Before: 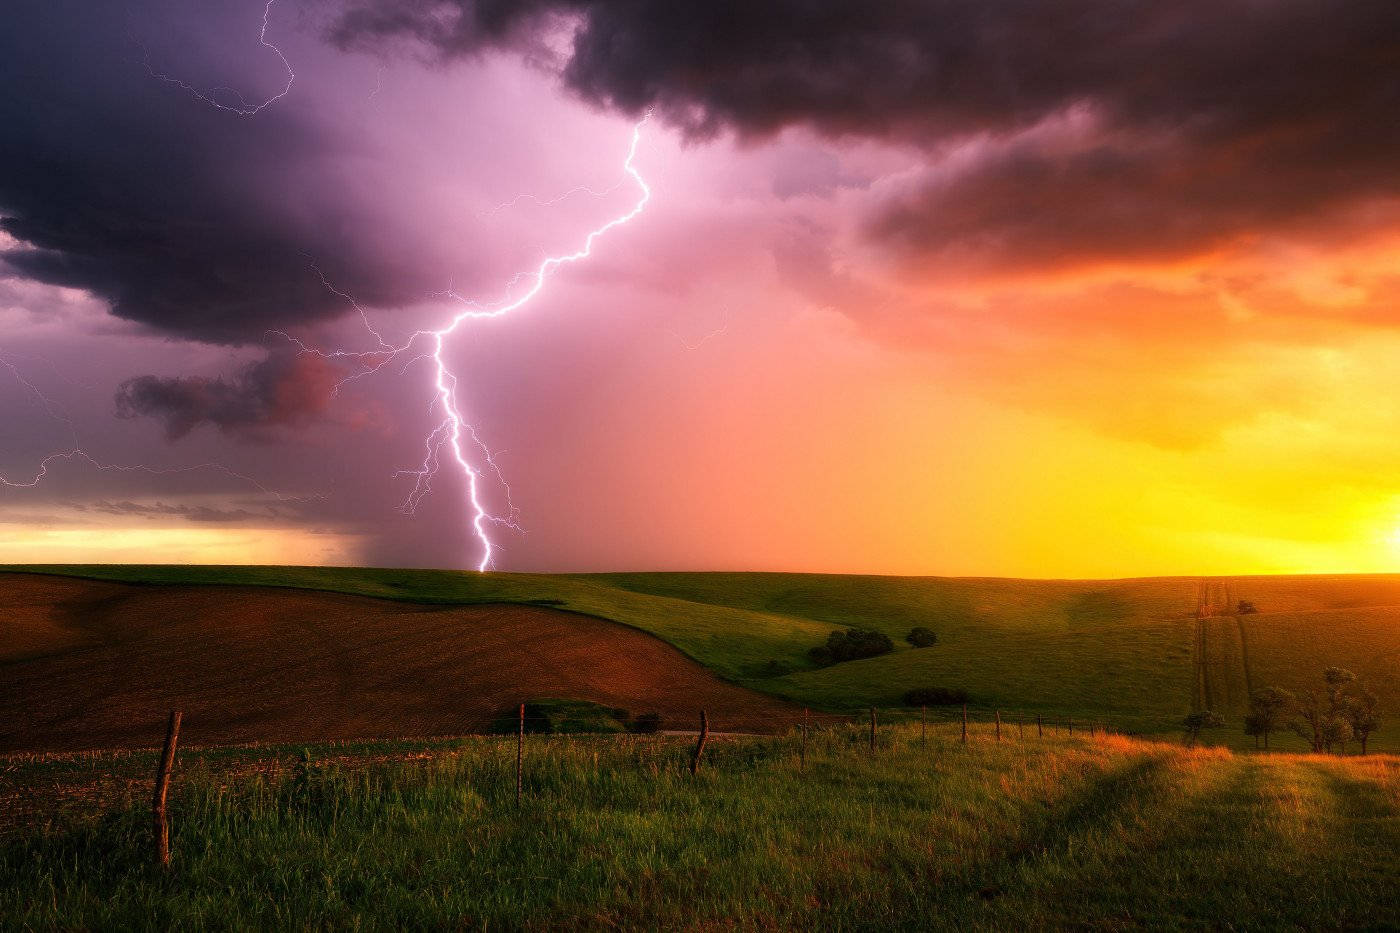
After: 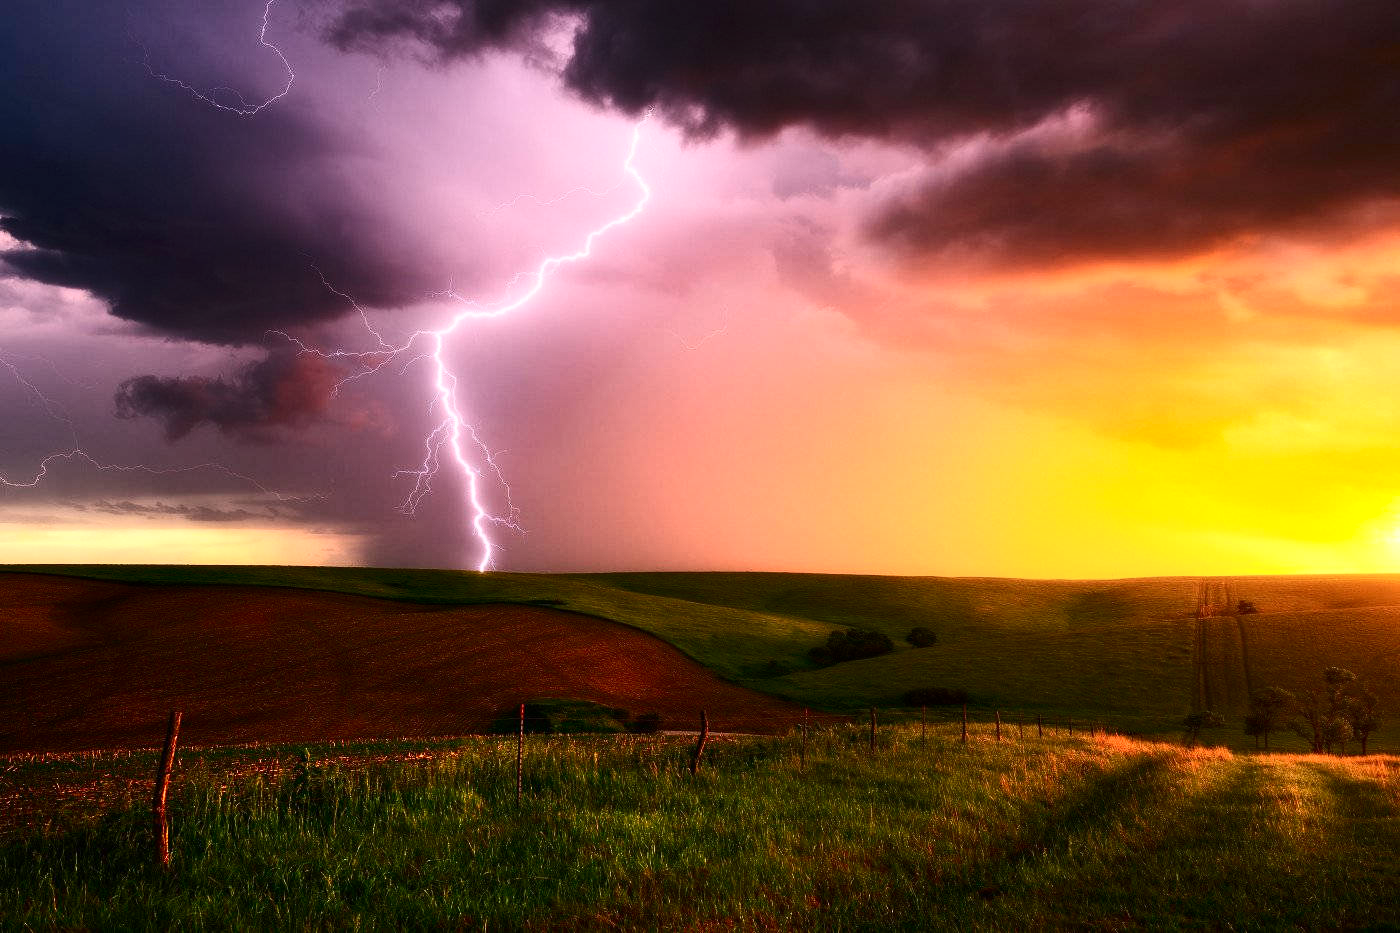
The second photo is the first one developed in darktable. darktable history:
contrast brightness saturation: contrast 0.28
shadows and highlights: soften with gaussian
